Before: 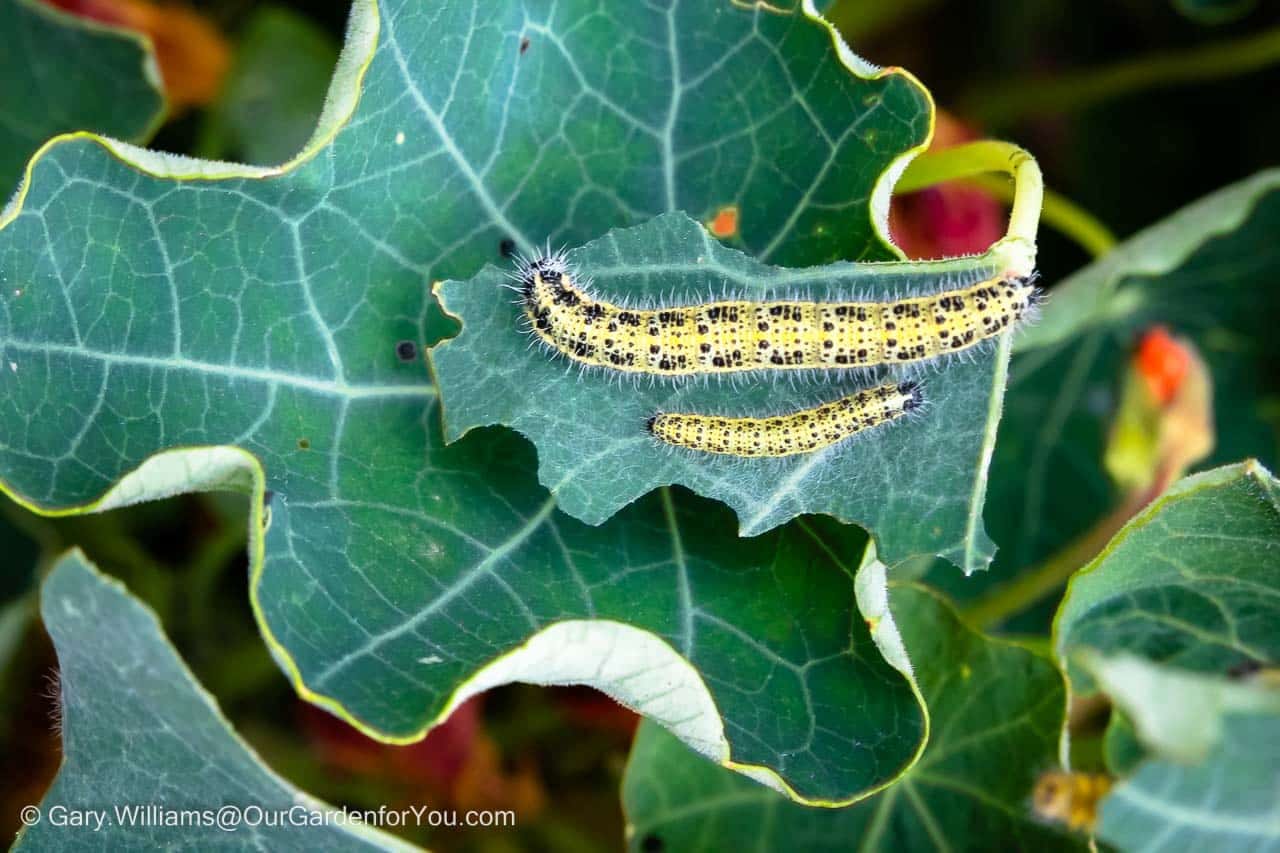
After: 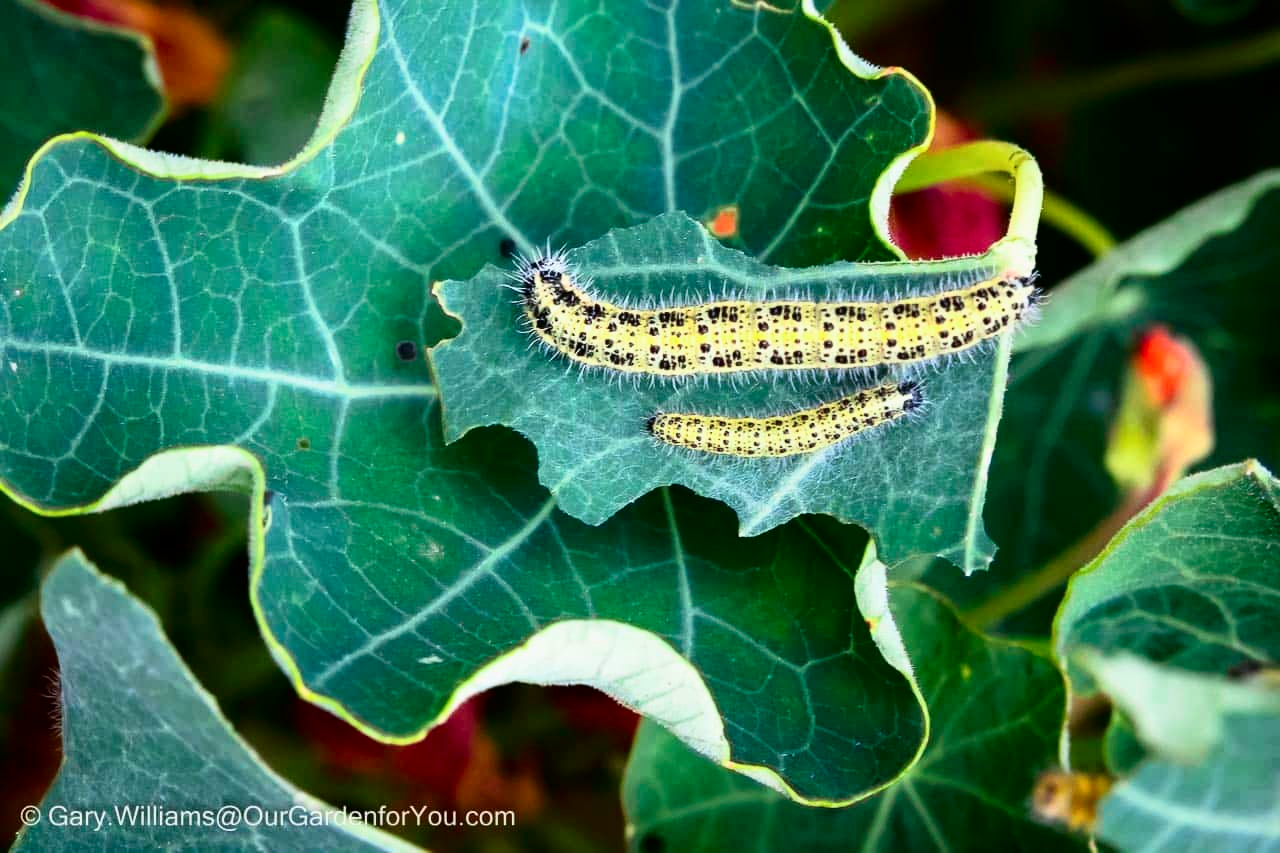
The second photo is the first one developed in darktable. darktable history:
tone curve: curves: ch0 [(0, 0) (0.059, 0.027) (0.178, 0.105) (0.292, 0.233) (0.485, 0.472) (0.837, 0.887) (1, 0.983)]; ch1 [(0, 0) (0.23, 0.166) (0.34, 0.298) (0.371, 0.334) (0.435, 0.413) (0.477, 0.469) (0.499, 0.498) (0.534, 0.551) (0.56, 0.585) (0.754, 0.801) (1, 1)]; ch2 [(0, 0) (0.431, 0.414) (0.498, 0.503) (0.524, 0.531) (0.568, 0.567) (0.6, 0.597) (0.65, 0.651) (0.752, 0.764) (1, 1)], color space Lab, independent channels, preserve colors none
